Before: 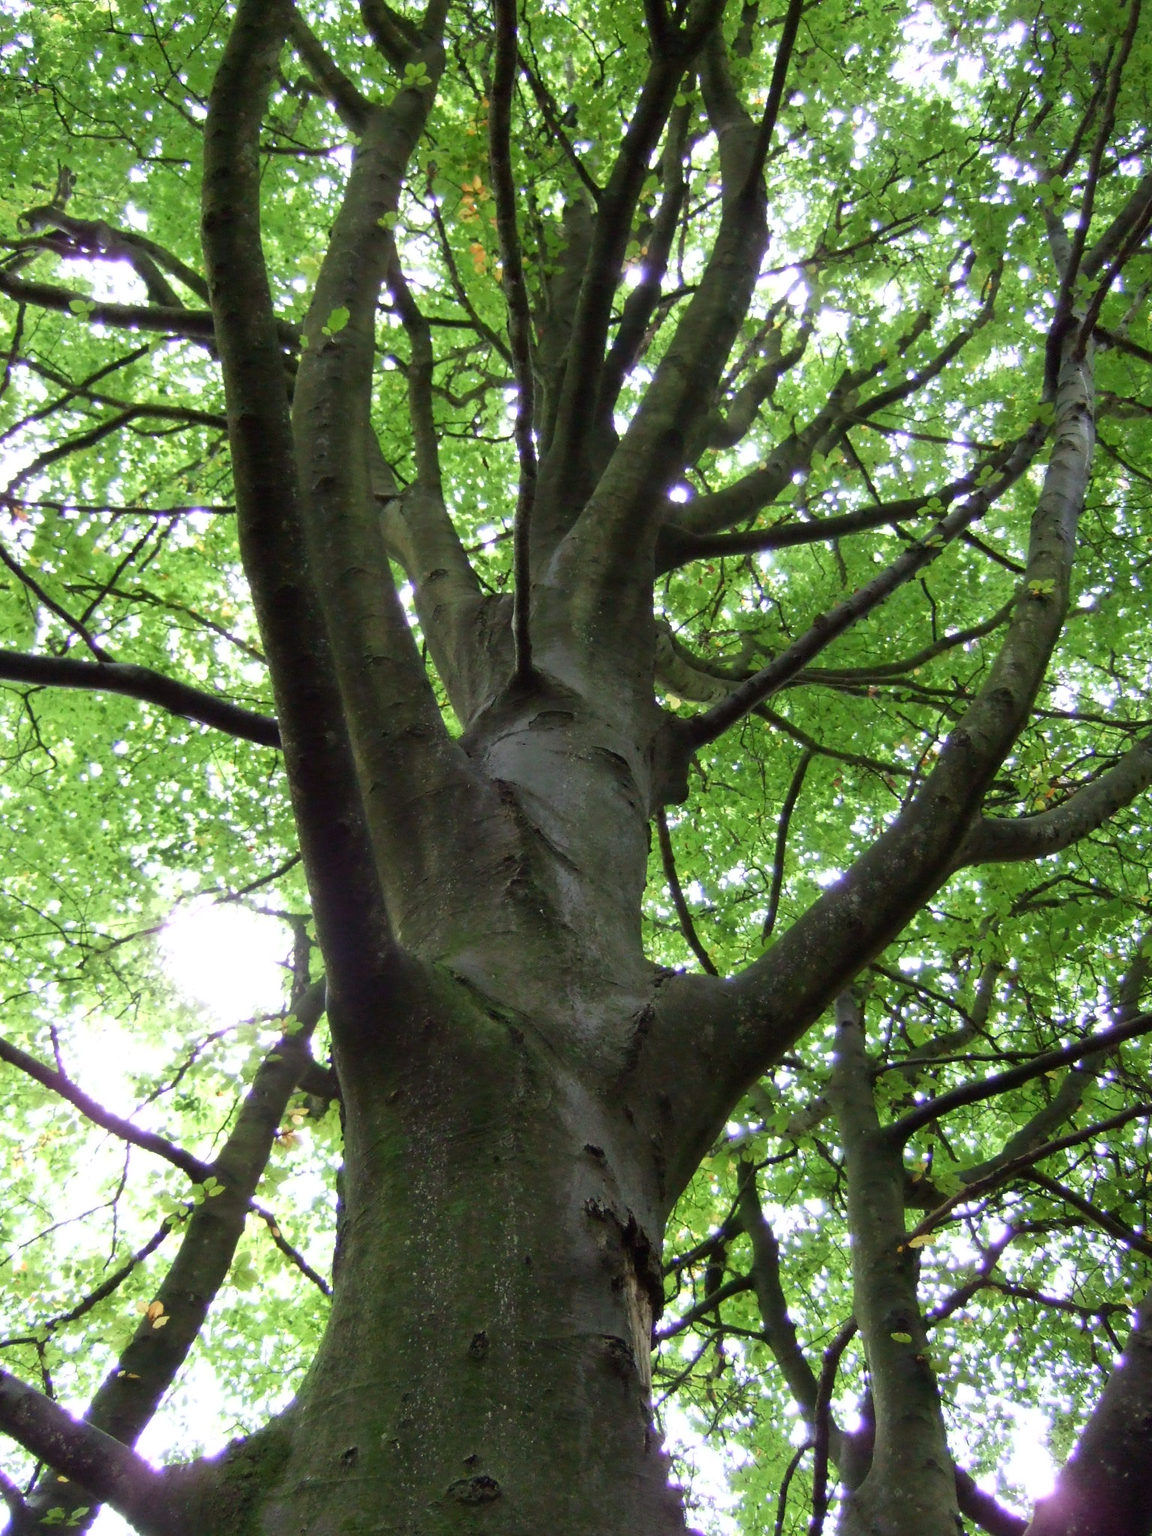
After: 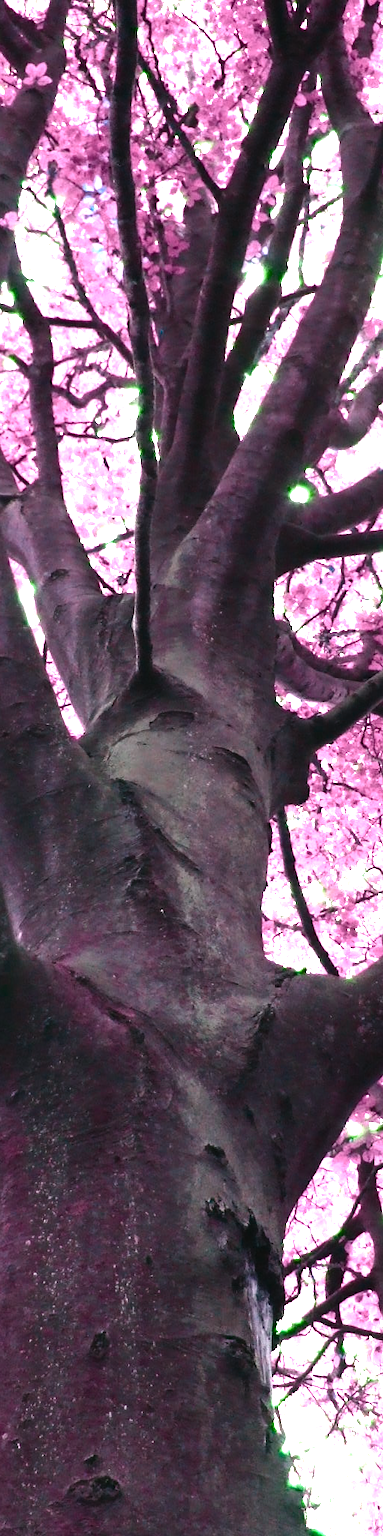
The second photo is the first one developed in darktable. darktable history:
color balance rgb: global offset › luminance 0.779%, perceptual saturation grading › global saturation 20%, perceptual saturation grading › highlights -49.505%, perceptual saturation grading › shadows 24.621%, hue shift -150.49°, perceptual brilliance grading › highlights 10.088%, perceptual brilliance grading › mid-tones 5.63%, contrast 34.715%, saturation formula JzAzBz (2021)
exposure: black level correction -0.001, exposure 0.542 EV, compensate exposure bias true, compensate highlight preservation false
crop: left 32.986%, right 33.741%
